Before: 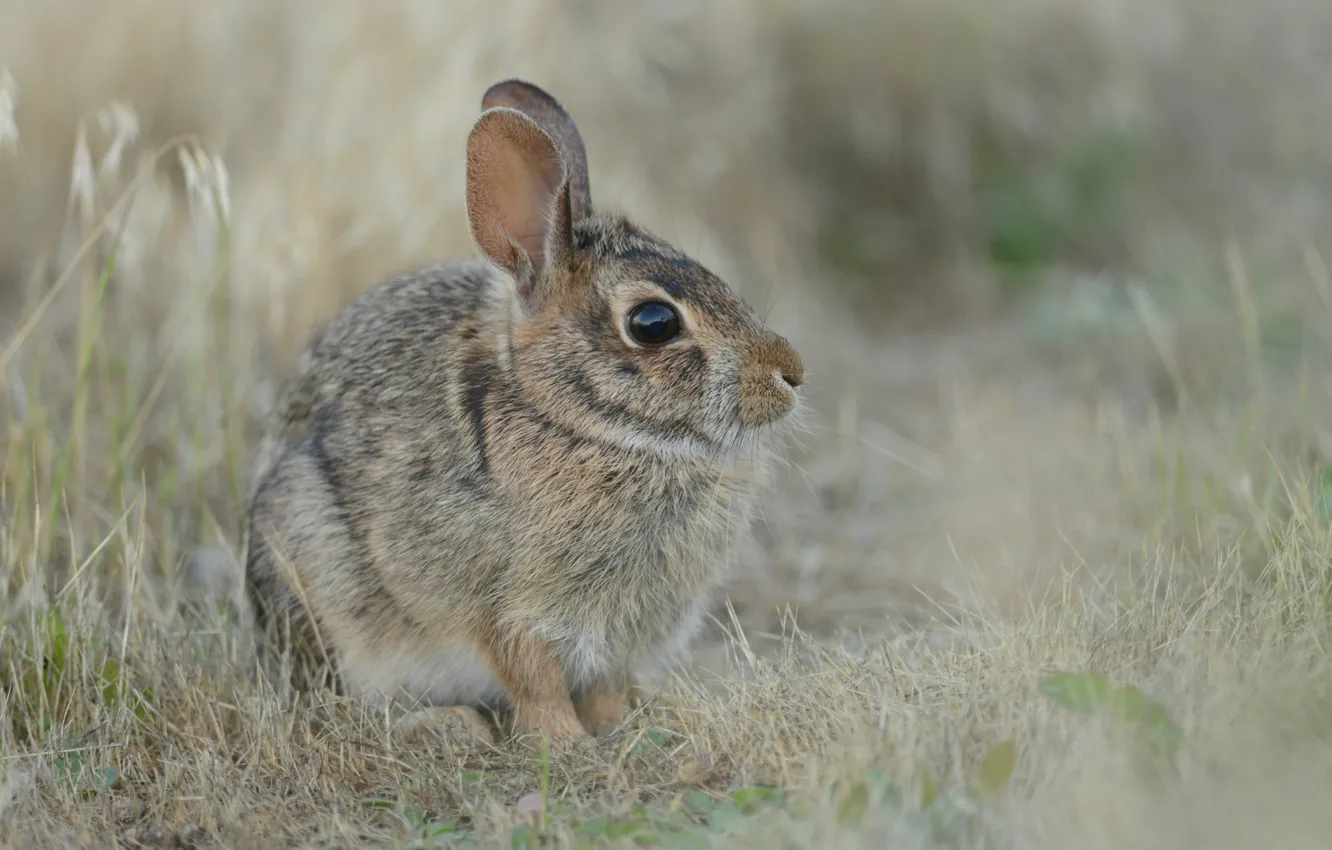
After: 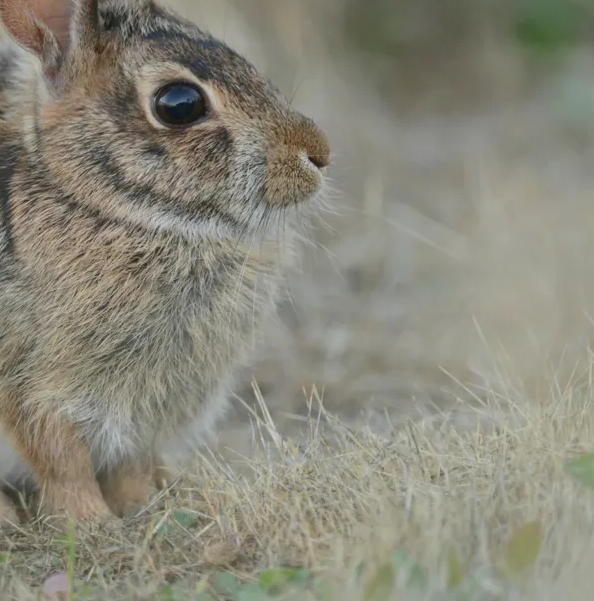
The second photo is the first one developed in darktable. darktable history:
shadows and highlights: shadows 25.75, highlights -25.28, highlights color adjustment 78.21%
crop: left 35.66%, top 25.87%, right 19.716%, bottom 3.401%
